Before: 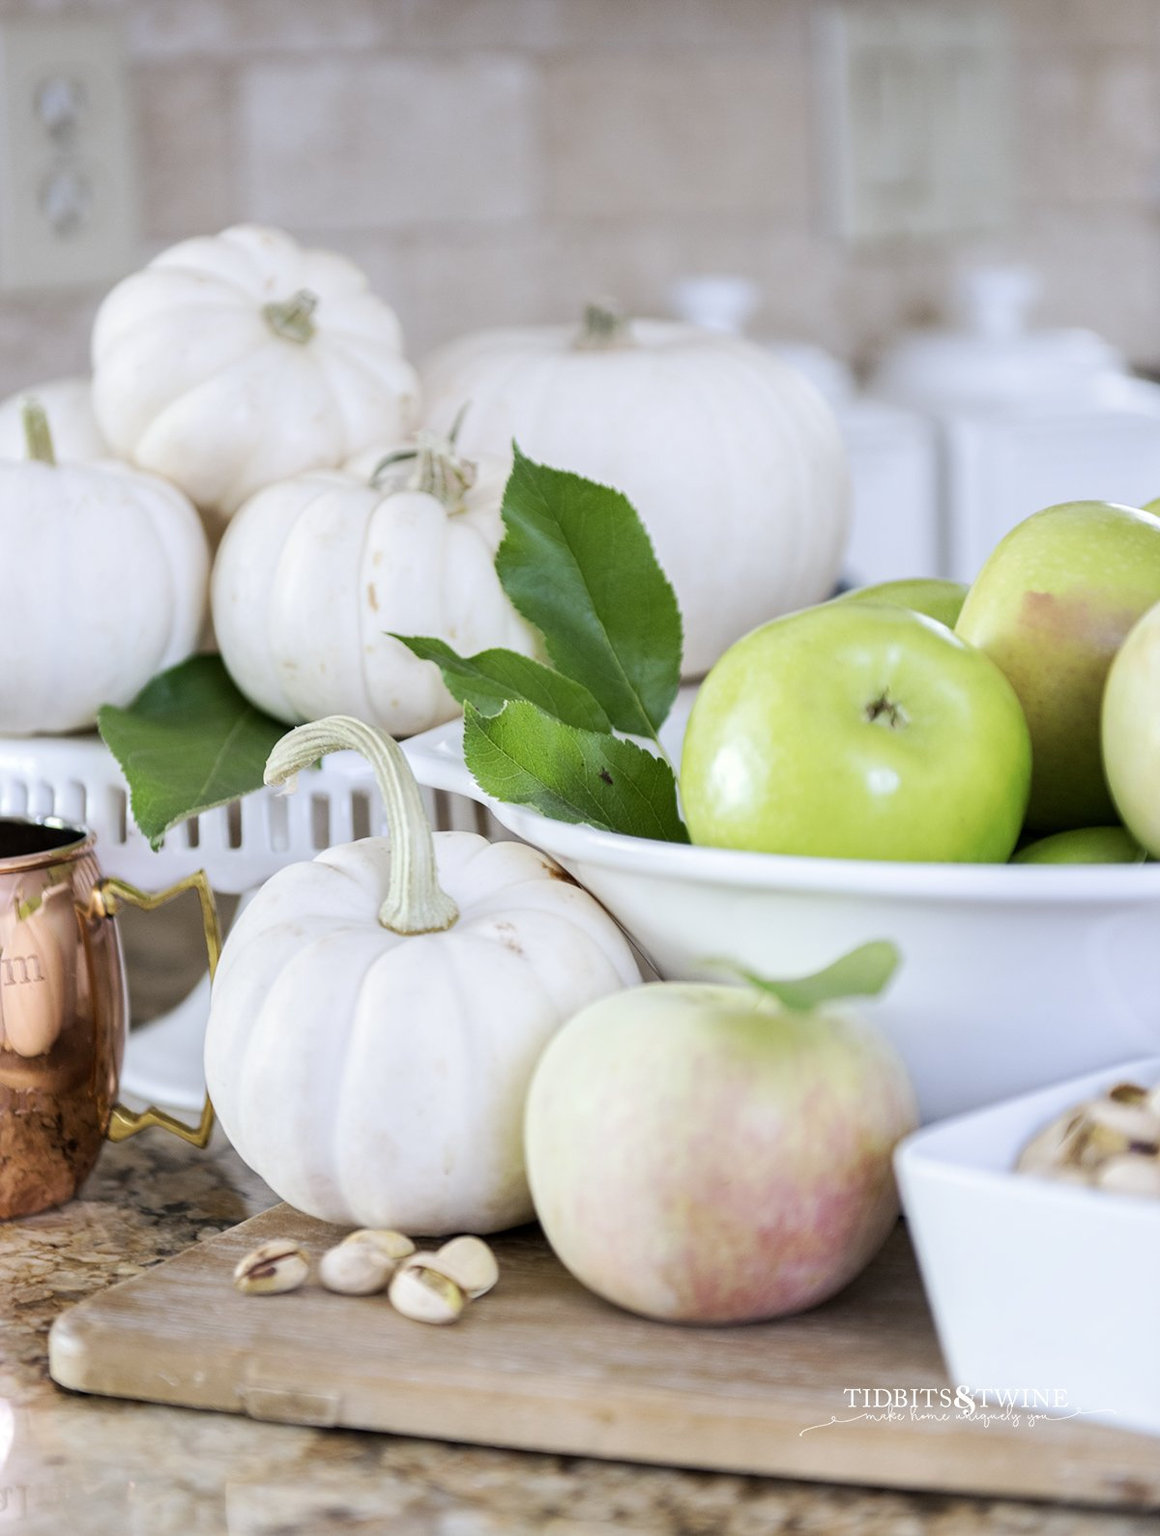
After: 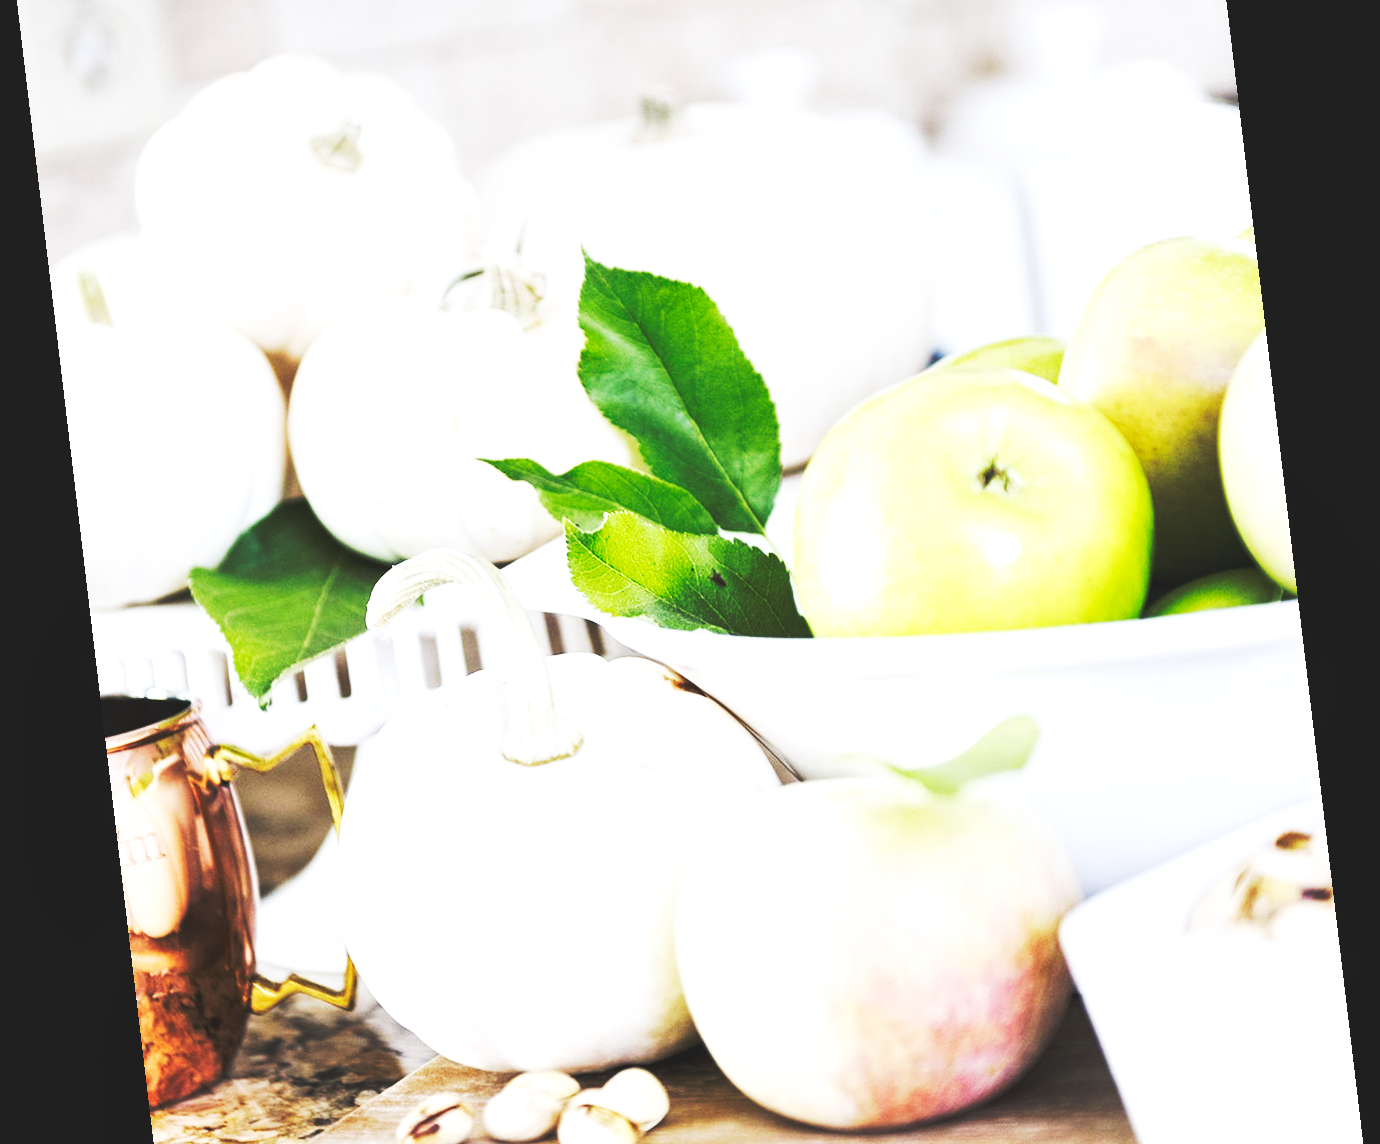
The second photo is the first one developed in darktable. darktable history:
rotate and perspective: rotation -6.83°, automatic cropping off
local contrast: highlights 100%, shadows 100%, detail 120%, midtone range 0.2
base curve: curves: ch0 [(0, 0.015) (0.085, 0.116) (0.134, 0.298) (0.19, 0.545) (0.296, 0.764) (0.599, 0.982) (1, 1)], preserve colors none
crop: top 16.727%, bottom 16.727%
